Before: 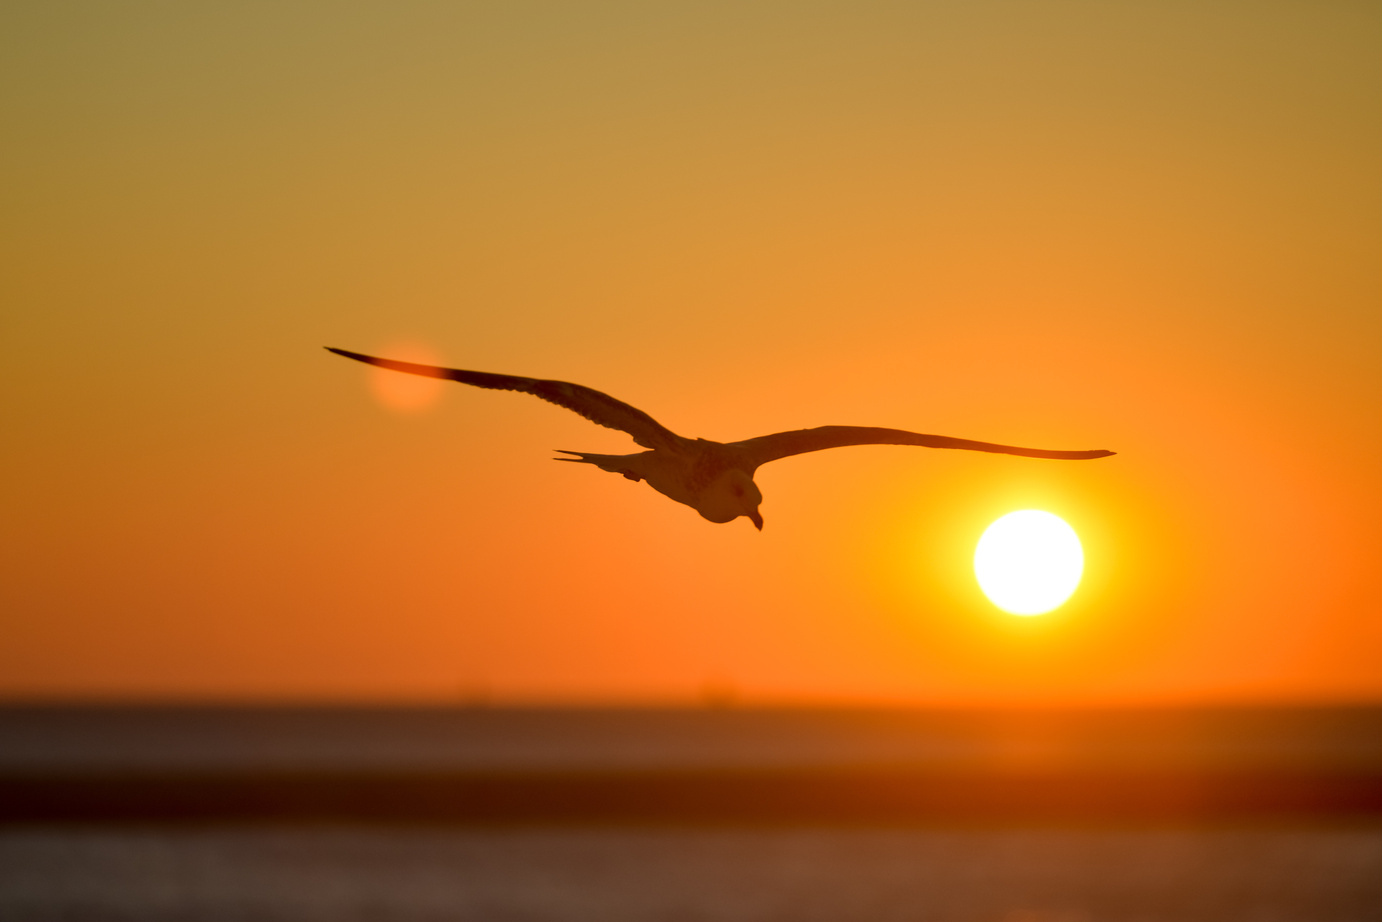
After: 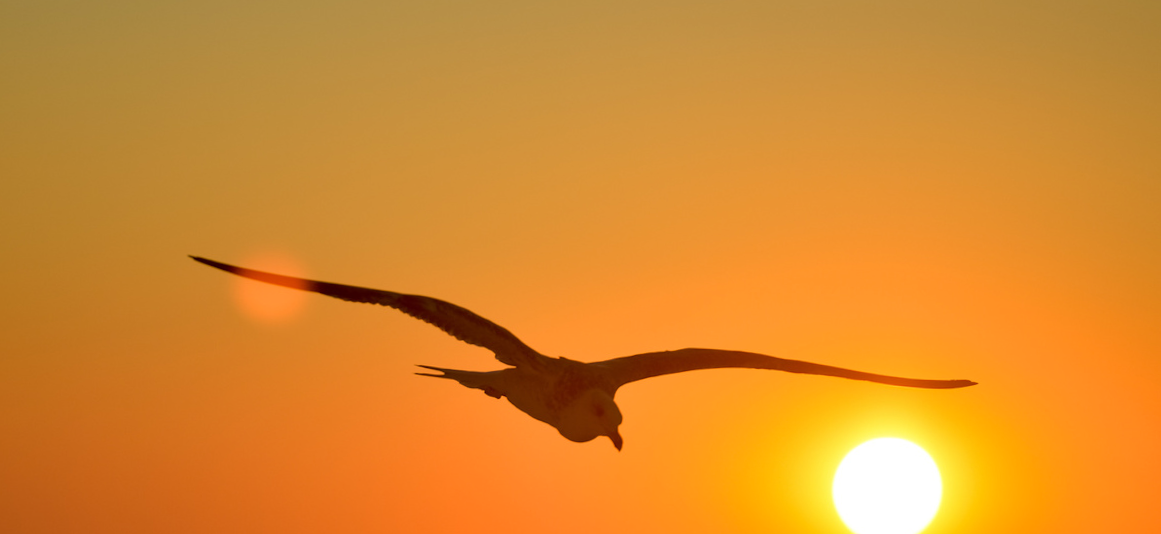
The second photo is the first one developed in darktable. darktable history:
tone equalizer: on, module defaults
rotate and perspective: rotation 1.57°, crop left 0.018, crop right 0.982, crop top 0.039, crop bottom 0.961
crop and rotate: left 9.345%, top 7.22%, right 4.982%, bottom 32.331%
